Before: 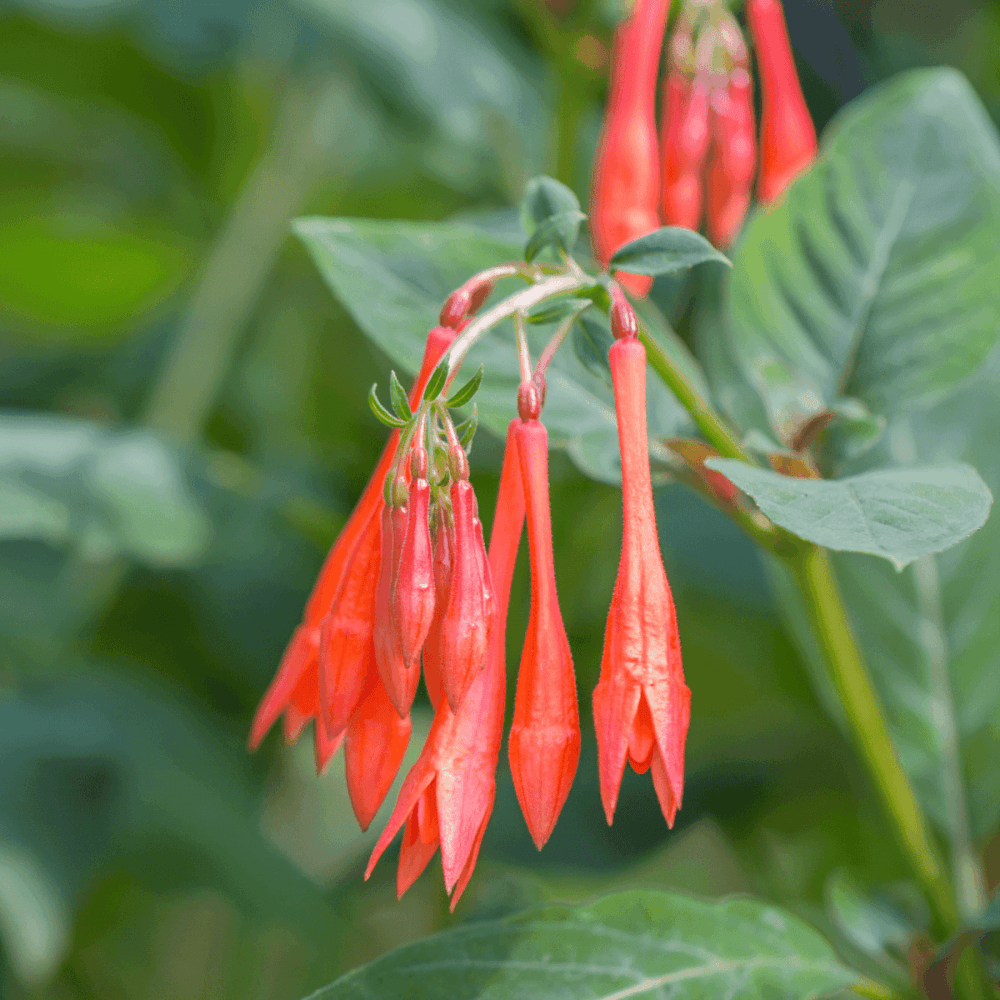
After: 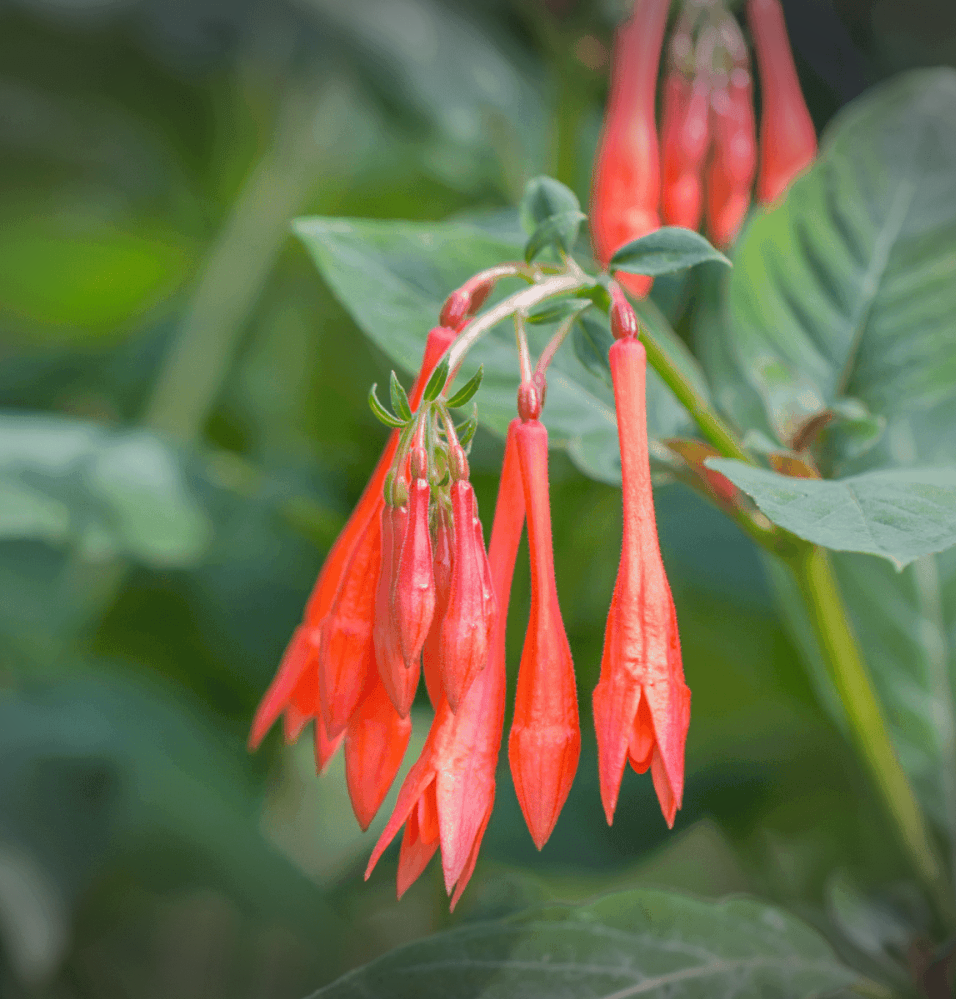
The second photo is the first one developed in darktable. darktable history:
crop: right 4.344%, bottom 0.031%
shadows and highlights: on, module defaults
vignetting: fall-off start 99.71%, width/height ratio 1.325
